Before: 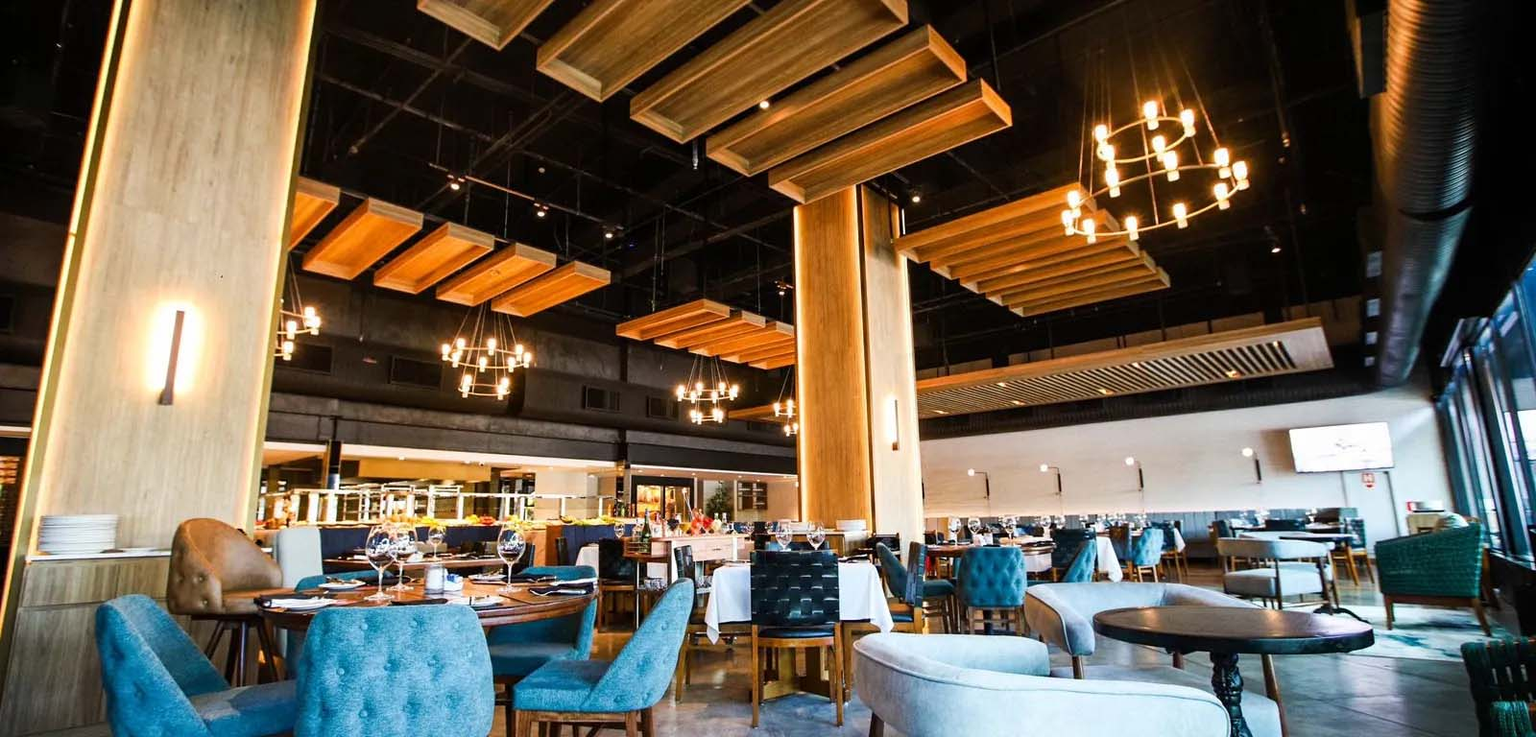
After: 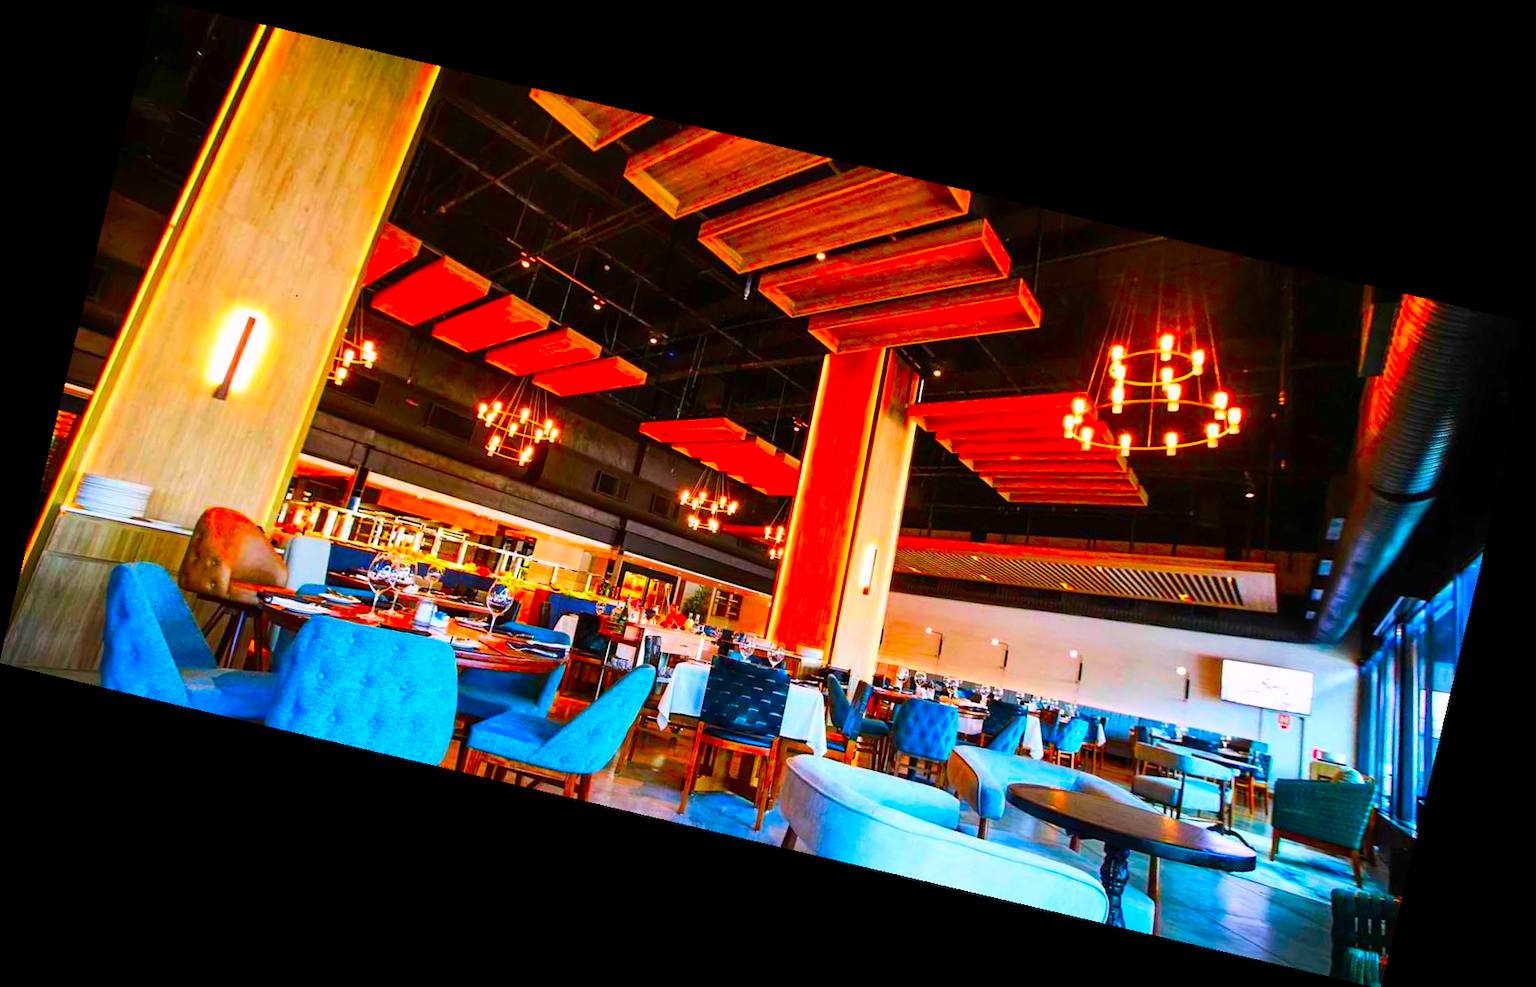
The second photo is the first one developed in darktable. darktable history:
color correction: saturation 3
shadows and highlights: shadows 32, highlights -32, soften with gaussian
rotate and perspective: rotation 13.27°, automatic cropping off
white balance: red 1.009, blue 1.027
